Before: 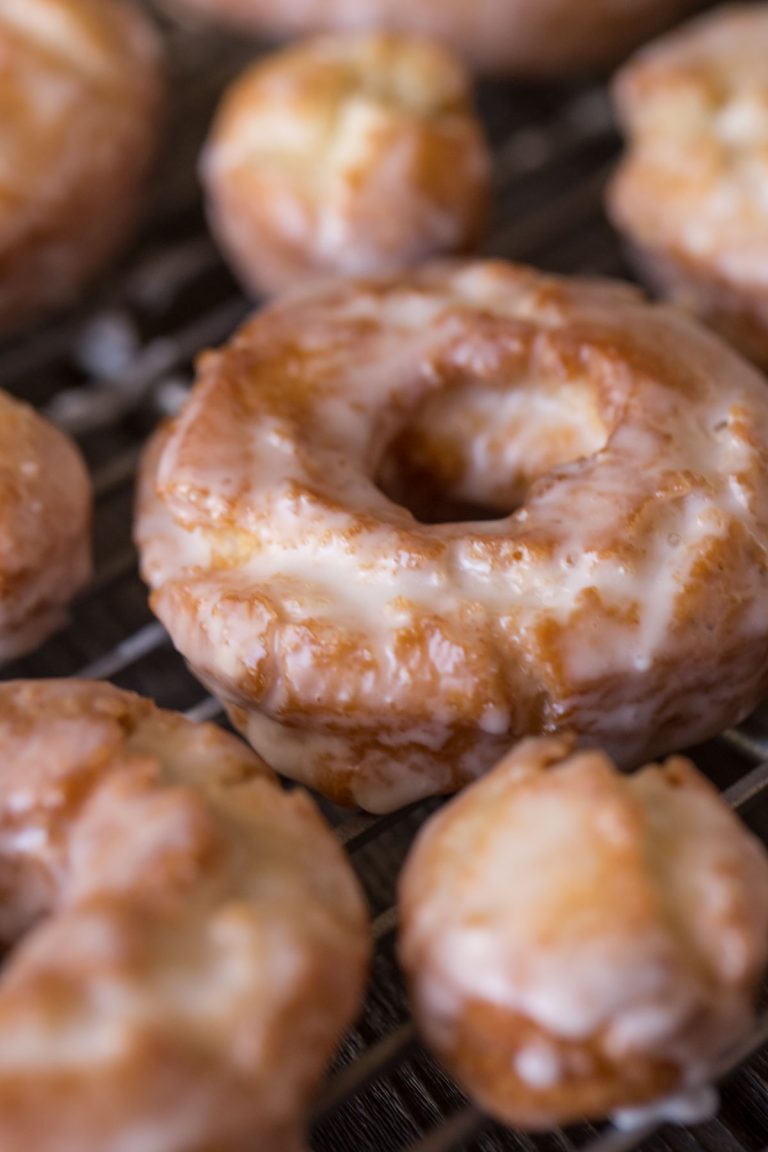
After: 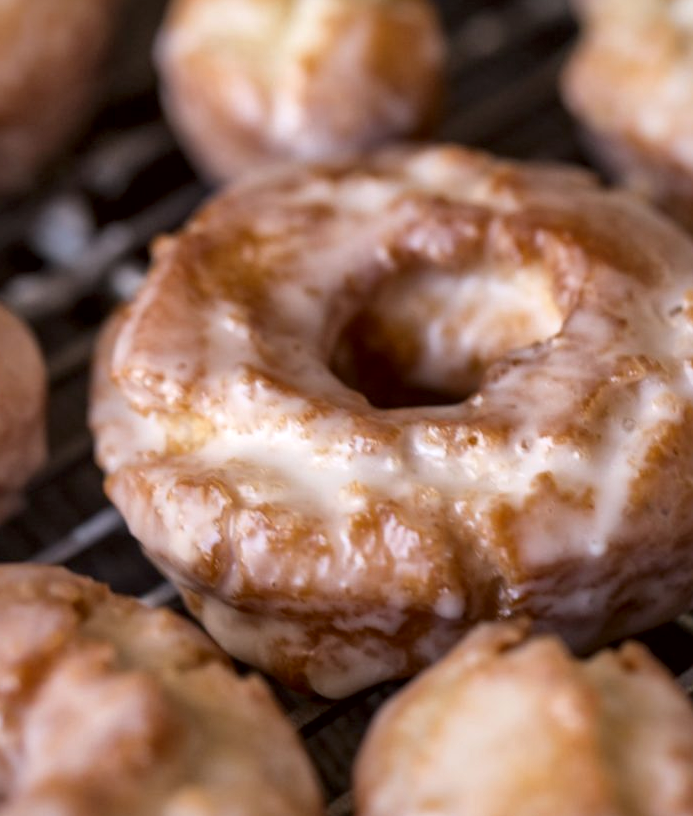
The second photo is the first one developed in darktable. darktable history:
crop: left 5.937%, top 10.06%, right 3.797%, bottom 19.102%
color correction: highlights b* 0, saturation 0.976
local contrast: mode bilateral grid, contrast 21, coarseness 50, detail 173%, midtone range 0.2
